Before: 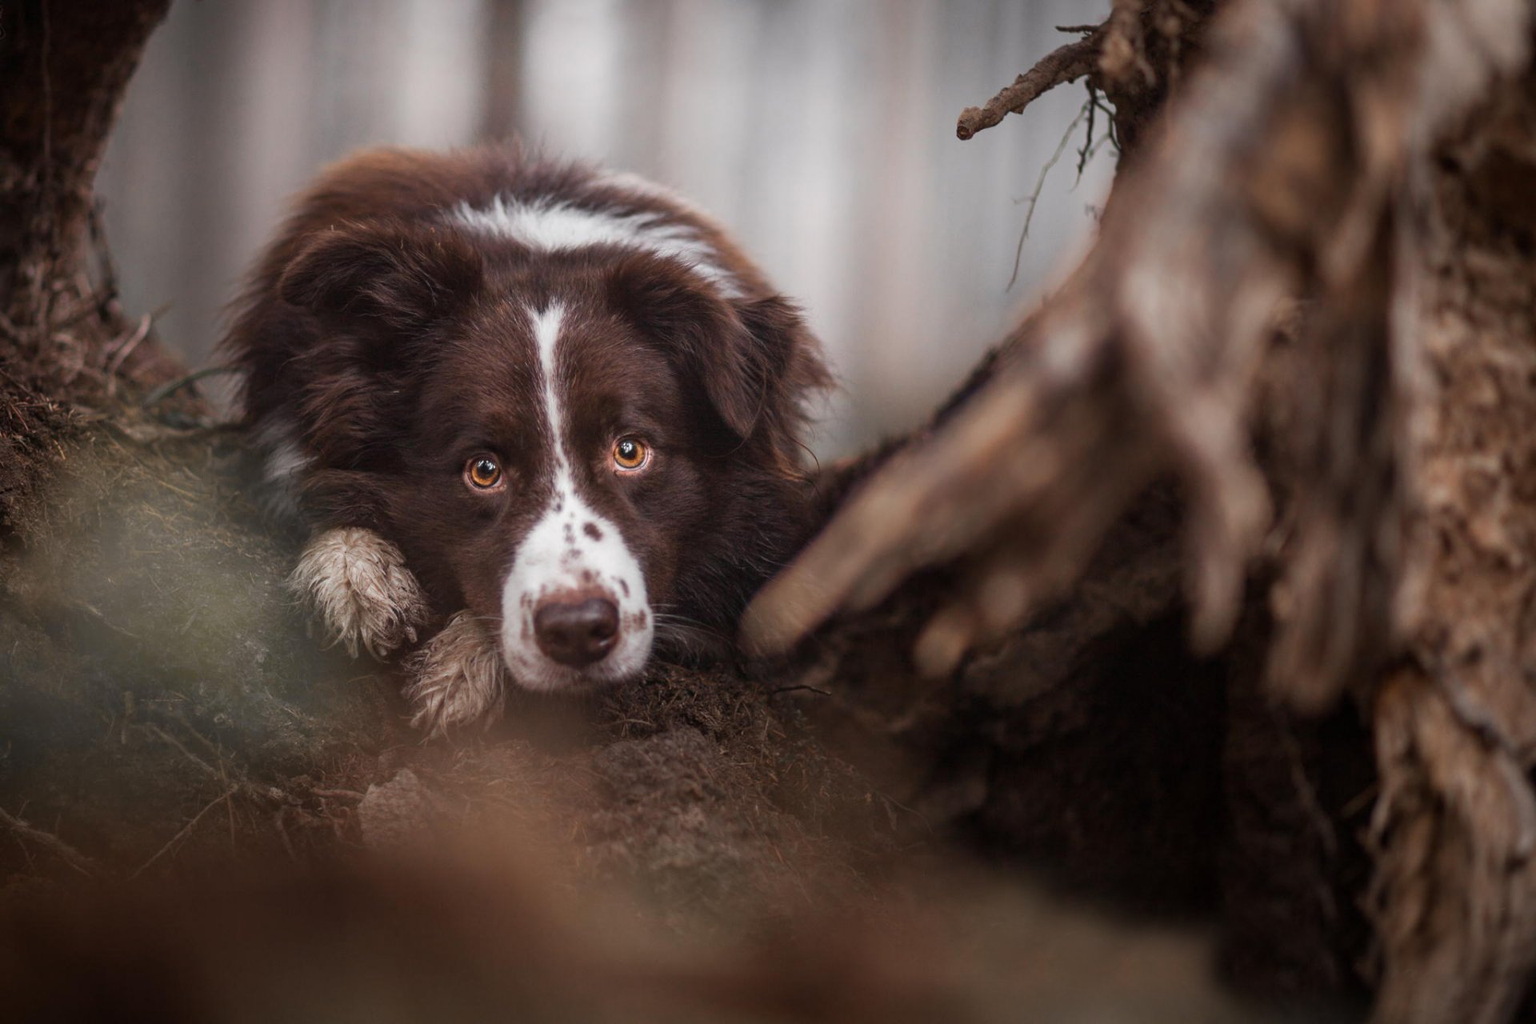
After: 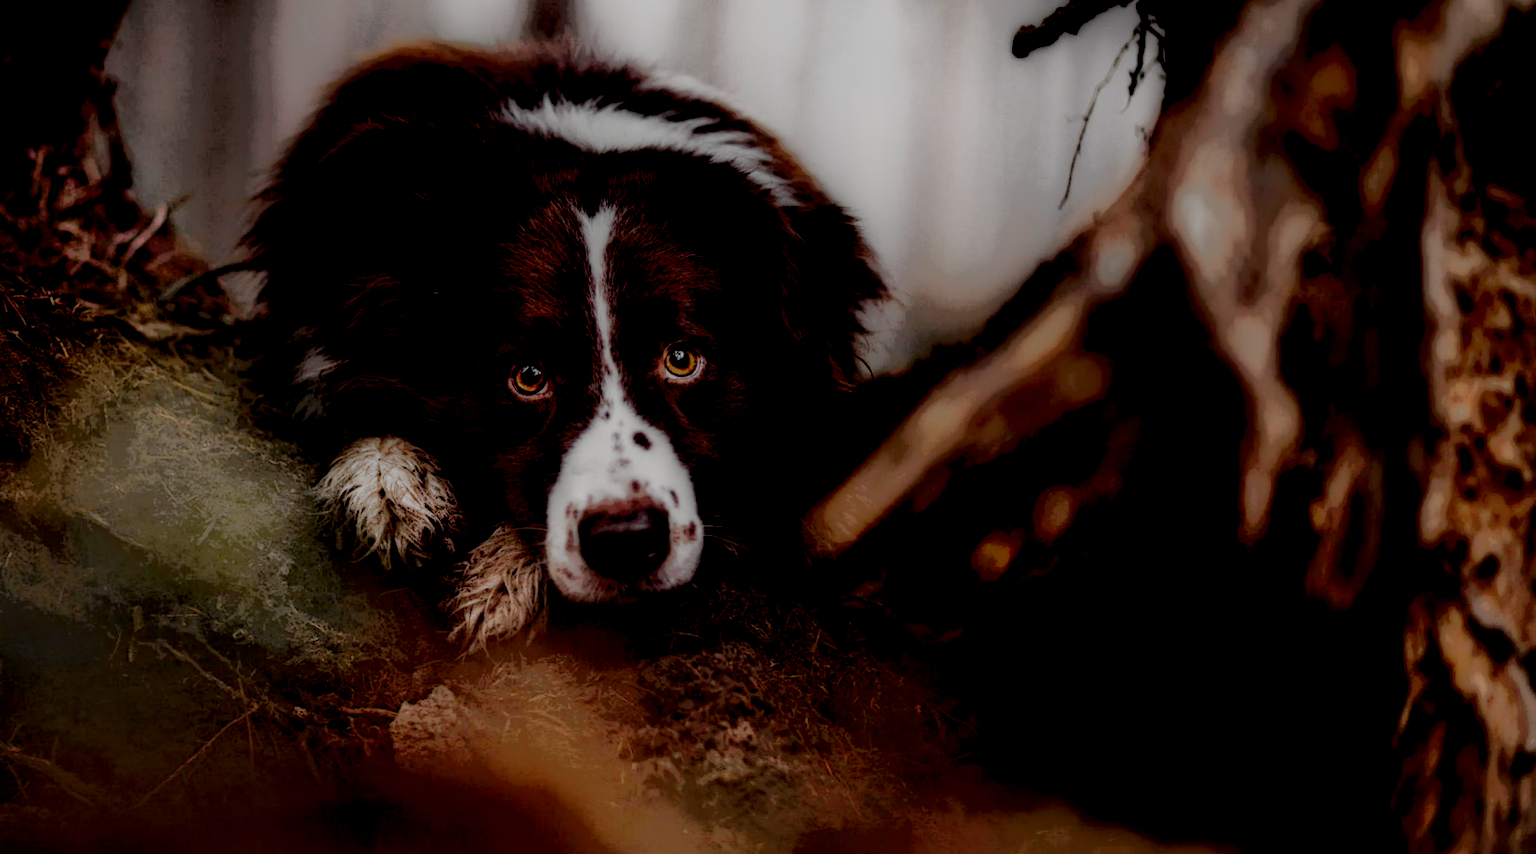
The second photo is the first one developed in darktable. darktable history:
tone equalizer: -8 EV -1.08 EV, -7 EV -1.01 EV, -6 EV -0.867 EV, -5 EV -0.578 EV, -3 EV 0.578 EV, -2 EV 0.867 EV, -1 EV 1.01 EV, +0 EV 1.08 EV, edges refinement/feathering 500, mask exposure compensation -1.57 EV, preserve details no
shadows and highlights: radius 133.83, soften with gaussian
rotate and perspective: rotation 0.679°, lens shift (horizontal) 0.136, crop left 0.009, crop right 0.991, crop top 0.078, crop bottom 0.95
crop and rotate: top 5.609%, bottom 5.609%
contrast brightness saturation: saturation 0.18
white balance: red 1.009, blue 0.985
base curve: curves: ch0 [(0, 0) (0.028, 0.03) (0.121, 0.232) (0.46, 0.748) (0.859, 0.968) (1, 1)], preserve colors none
local contrast: highlights 0%, shadows 198%, detail 164%, midtone range 0.001
